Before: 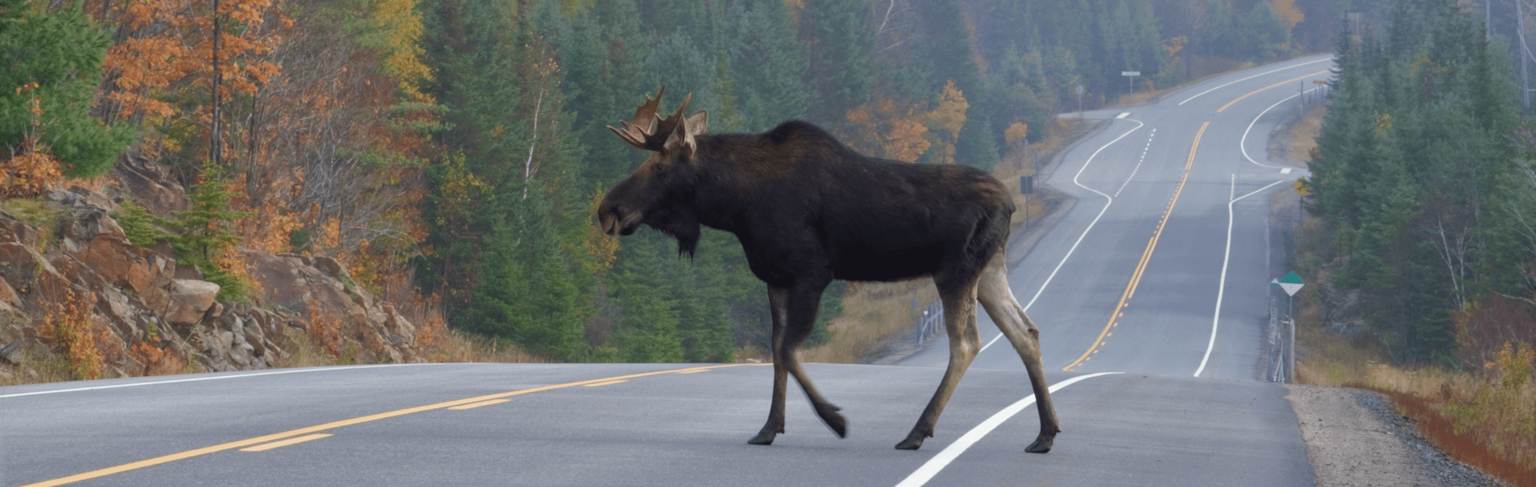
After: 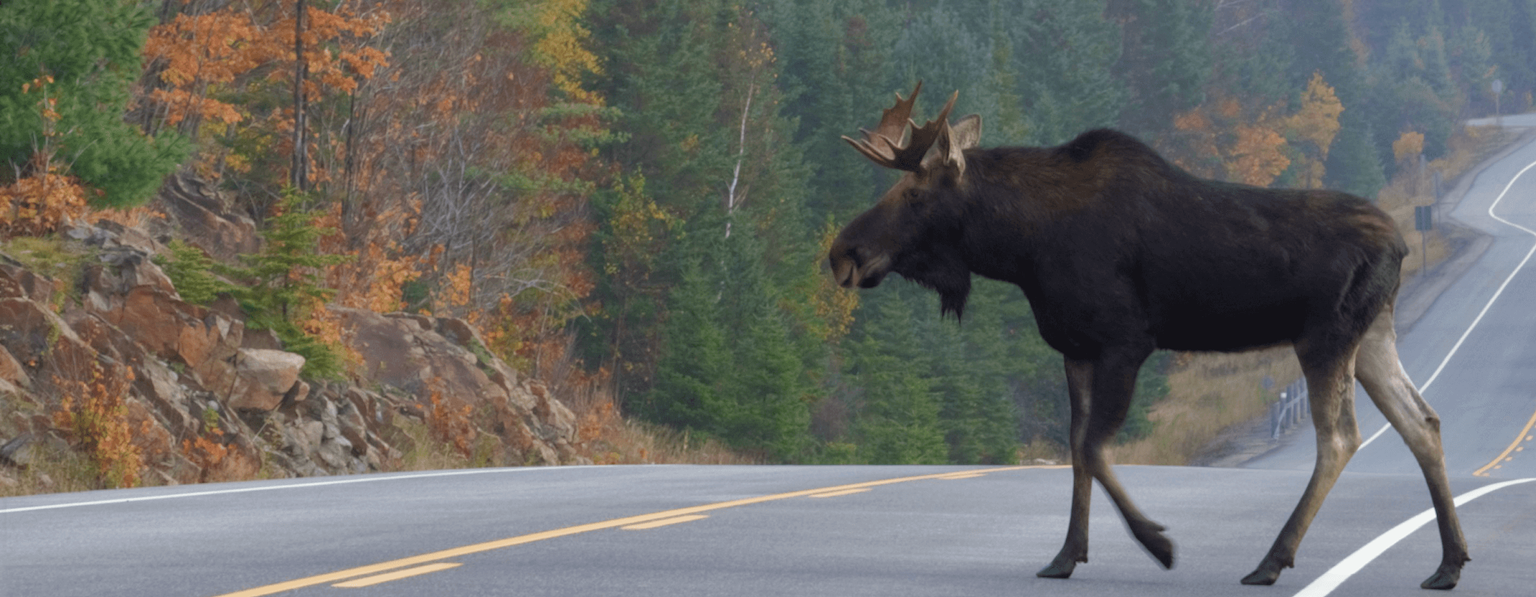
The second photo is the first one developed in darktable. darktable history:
crop: top 5.755%, right 27.844%, bottom 5.683%
